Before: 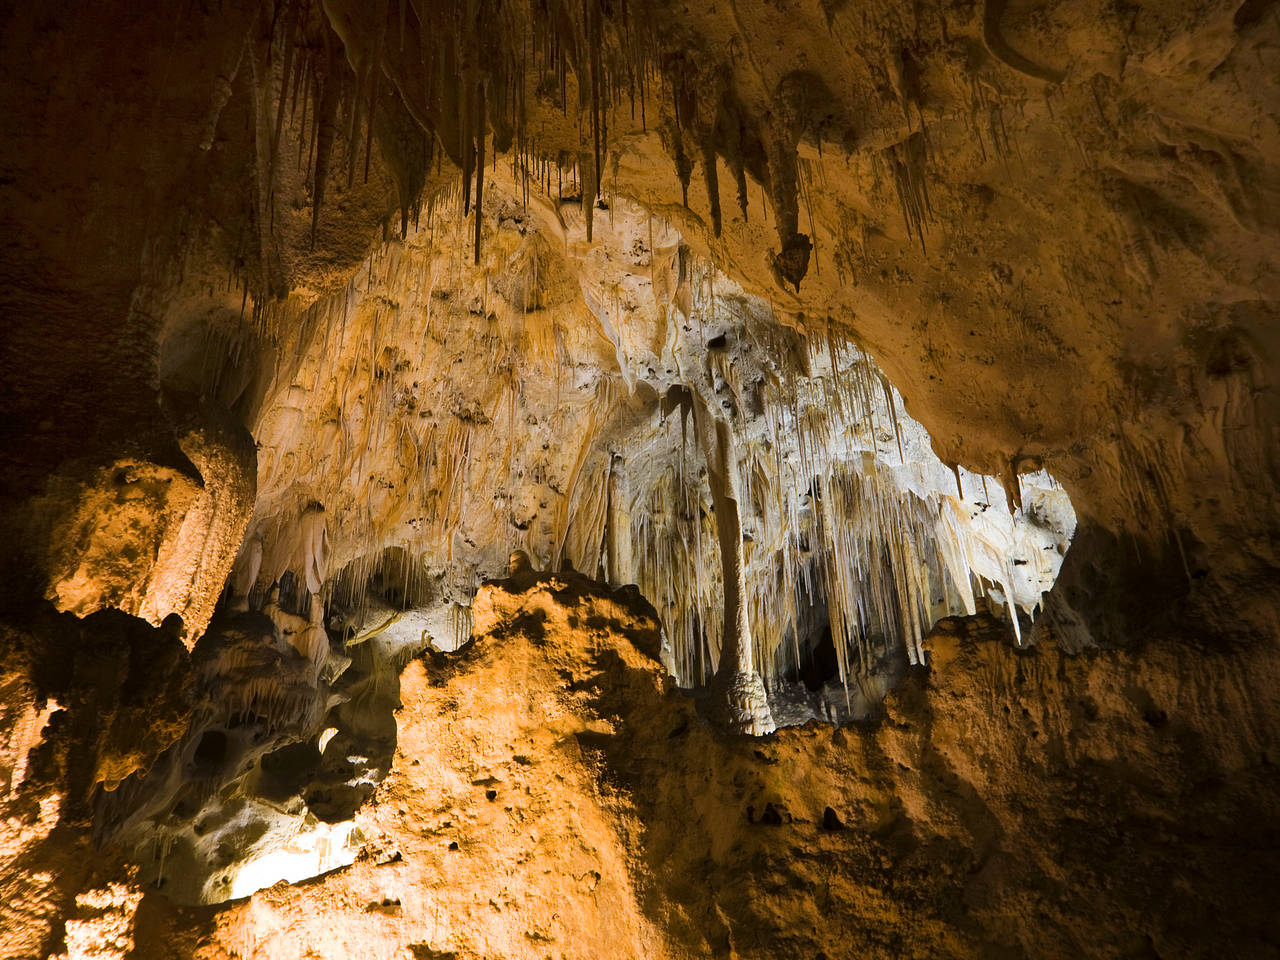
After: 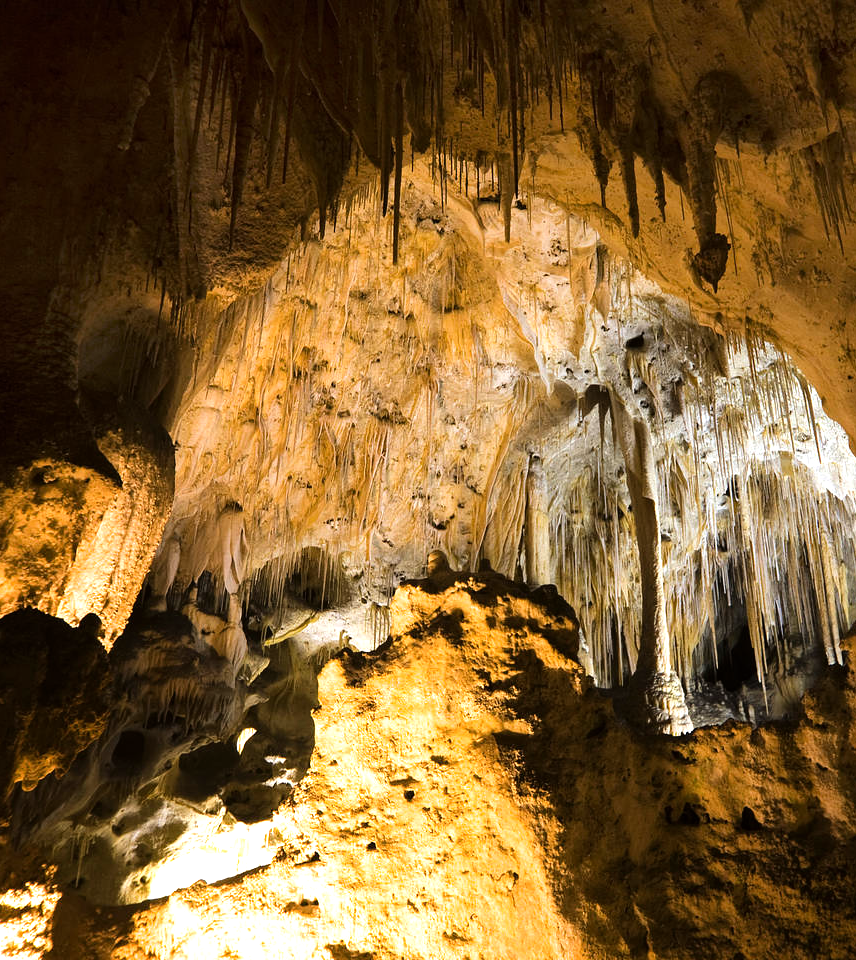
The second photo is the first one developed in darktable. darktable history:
tone equalizer: -8 EV -0.766 EV, -7 EV -0.709 EV, -6 EV -0.63 EV, -5 EV -0.362 EV, -3 EV 0.399 EV, -2 EV 0.6 EV, -1 EV 0.692 EV, +0 EV 0.777 EV, mask exposure compensation -0.498 EV
crop and rotate: left 6.425%, right 26.65%
